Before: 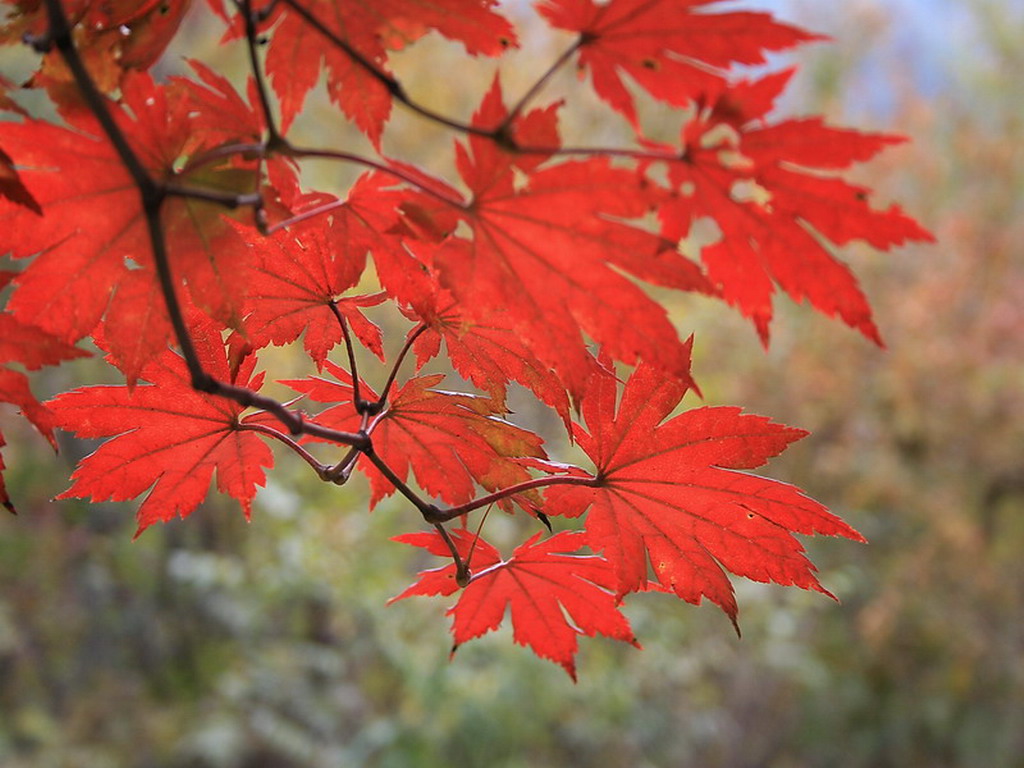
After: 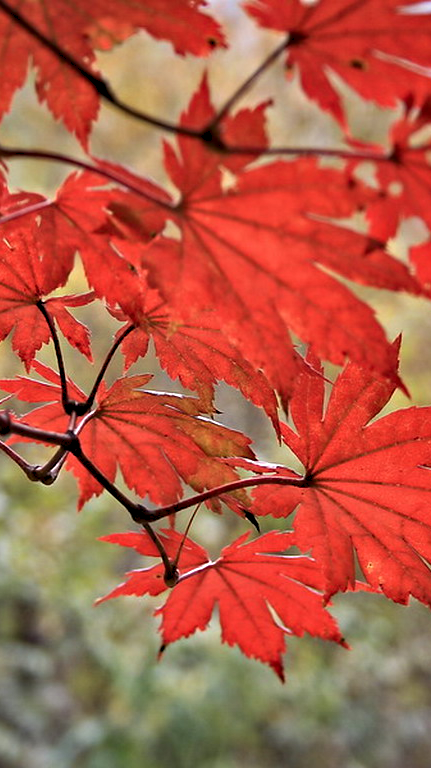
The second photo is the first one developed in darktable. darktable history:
crop: left 28.583%, right 29.231%
contrast equalizer: y [[0.511, 0.558, 0.631, 0.632, 0.559, 0.512], [0.5 ×6], [0.507, 0.559, 0.627, 0.644, 0.647, 0.647], [0 ×6], [0 ×6]]
